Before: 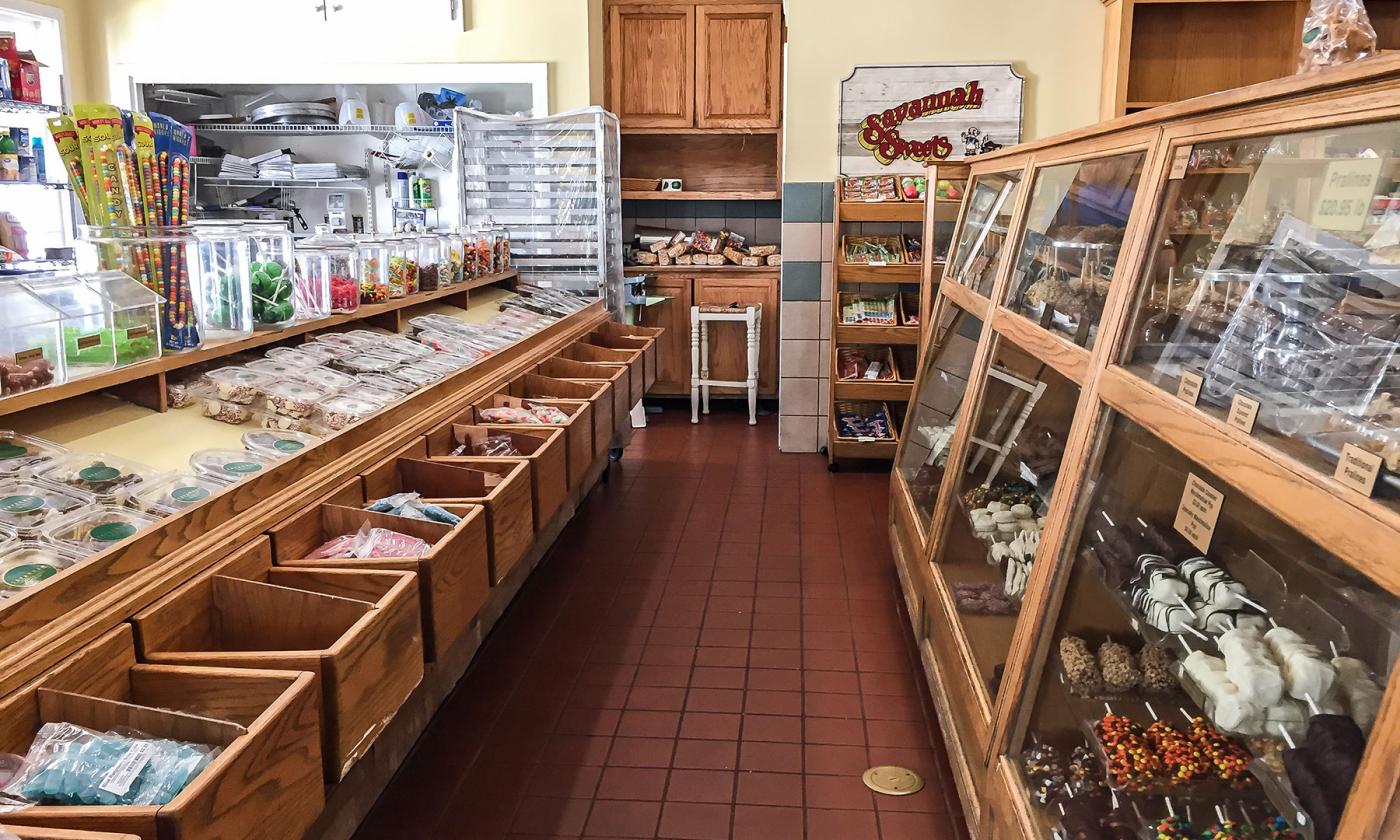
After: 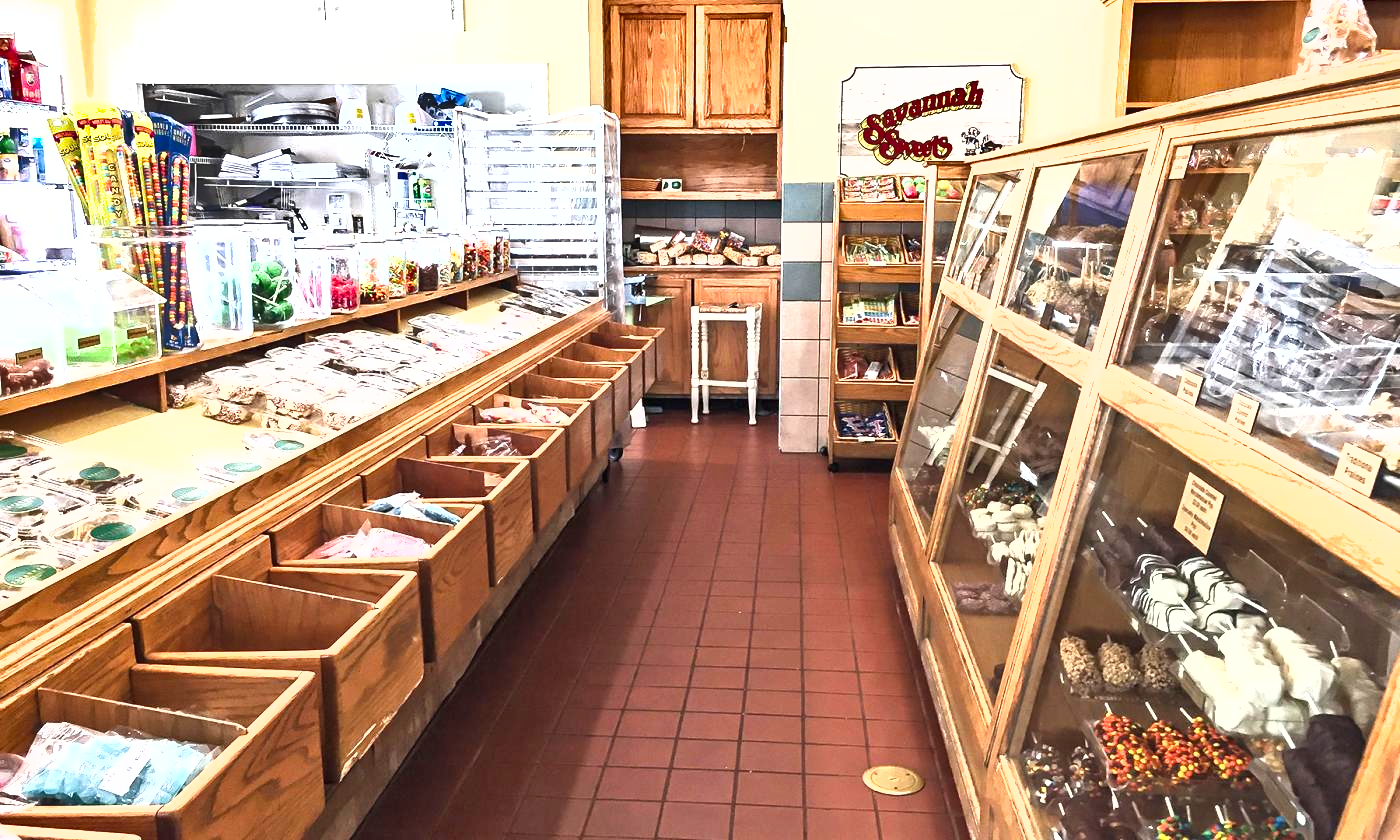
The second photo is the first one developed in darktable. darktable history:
exposure: black level correction 0, exposure 1.379 EV, compensate exposure bias true, compensate highlight preservation false
shadows and highlights: low approximation 0.01, soften with gaussian
